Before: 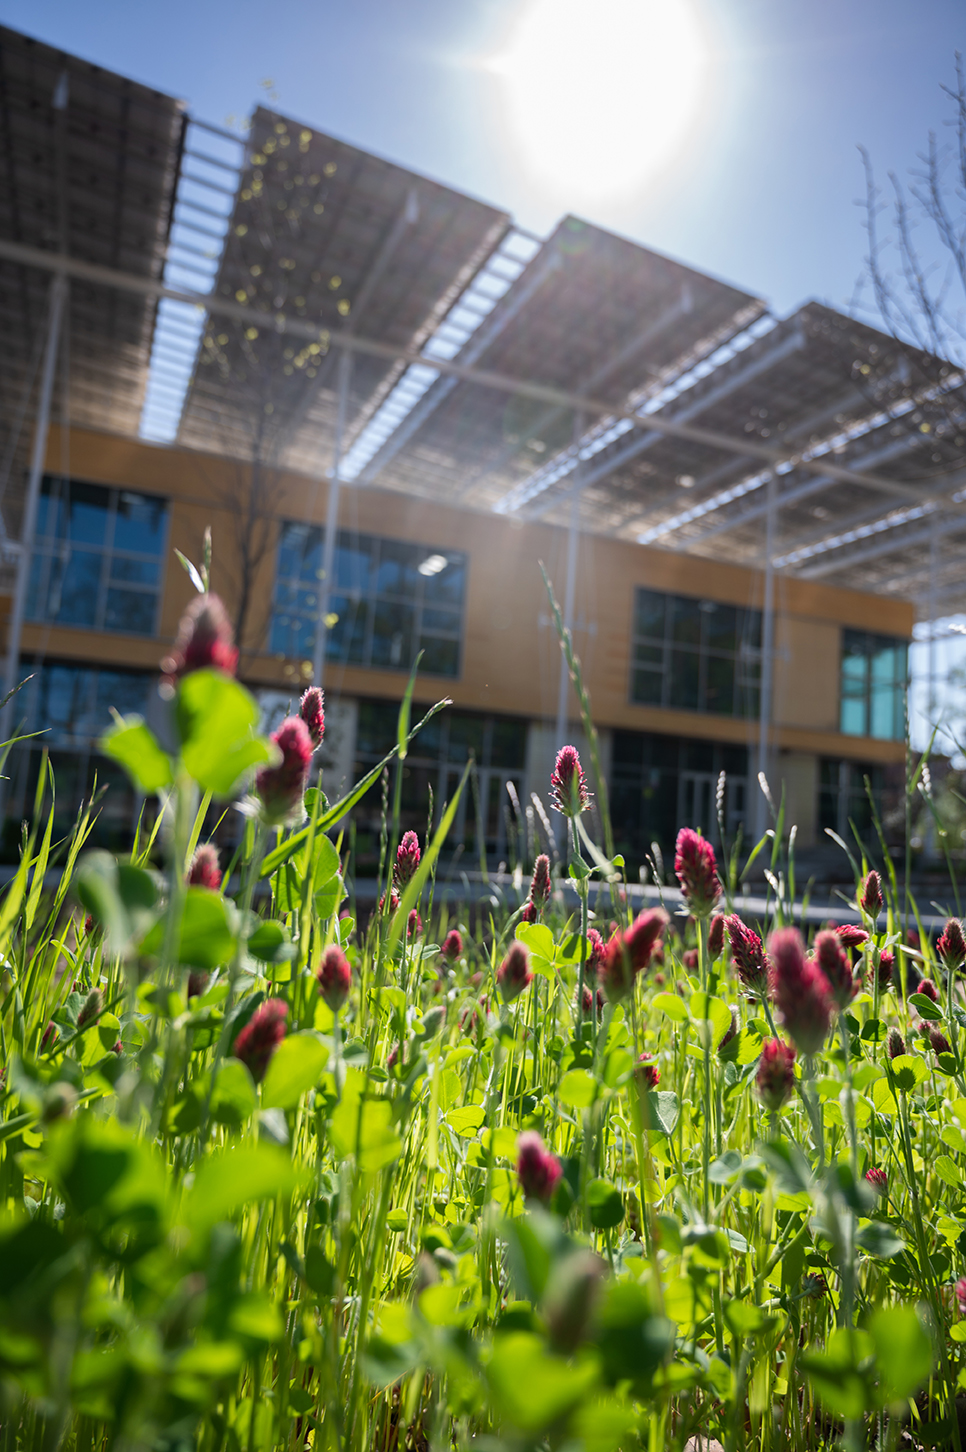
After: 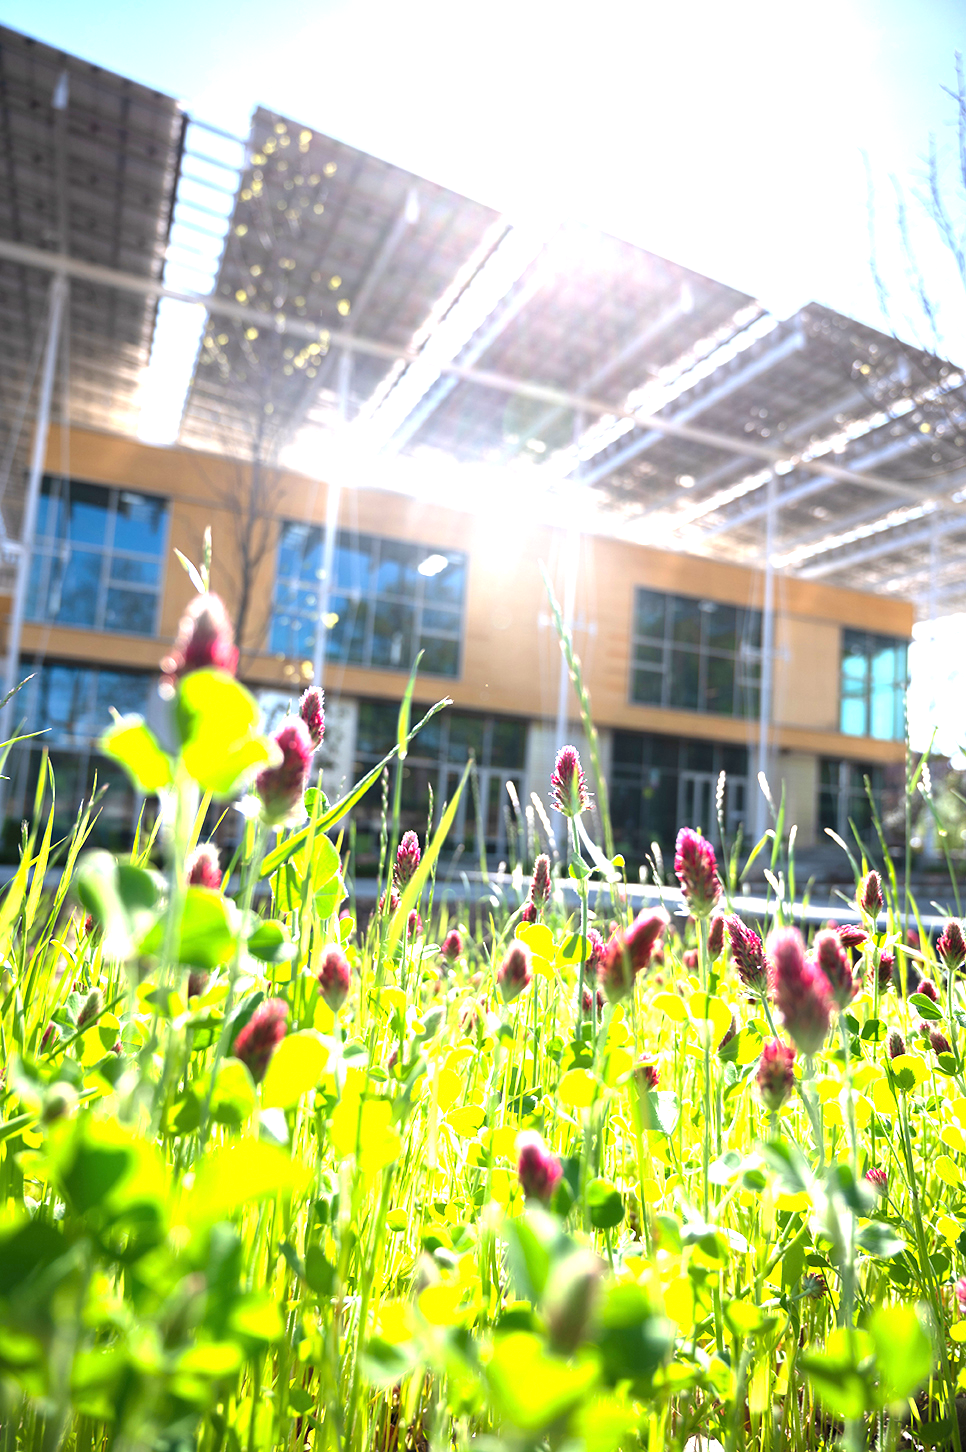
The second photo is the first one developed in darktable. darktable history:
exposure: exposure 2.003 EV, compensate exposure bias true, compensate highlight preservation false
